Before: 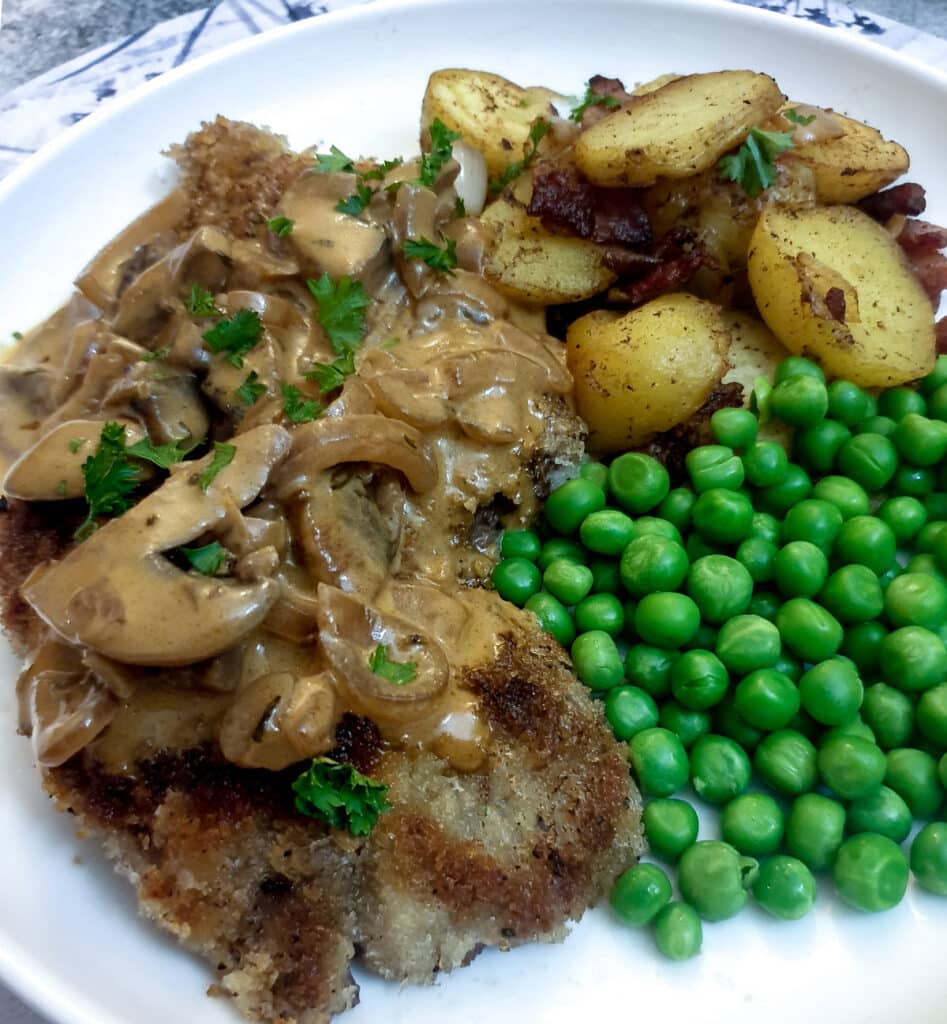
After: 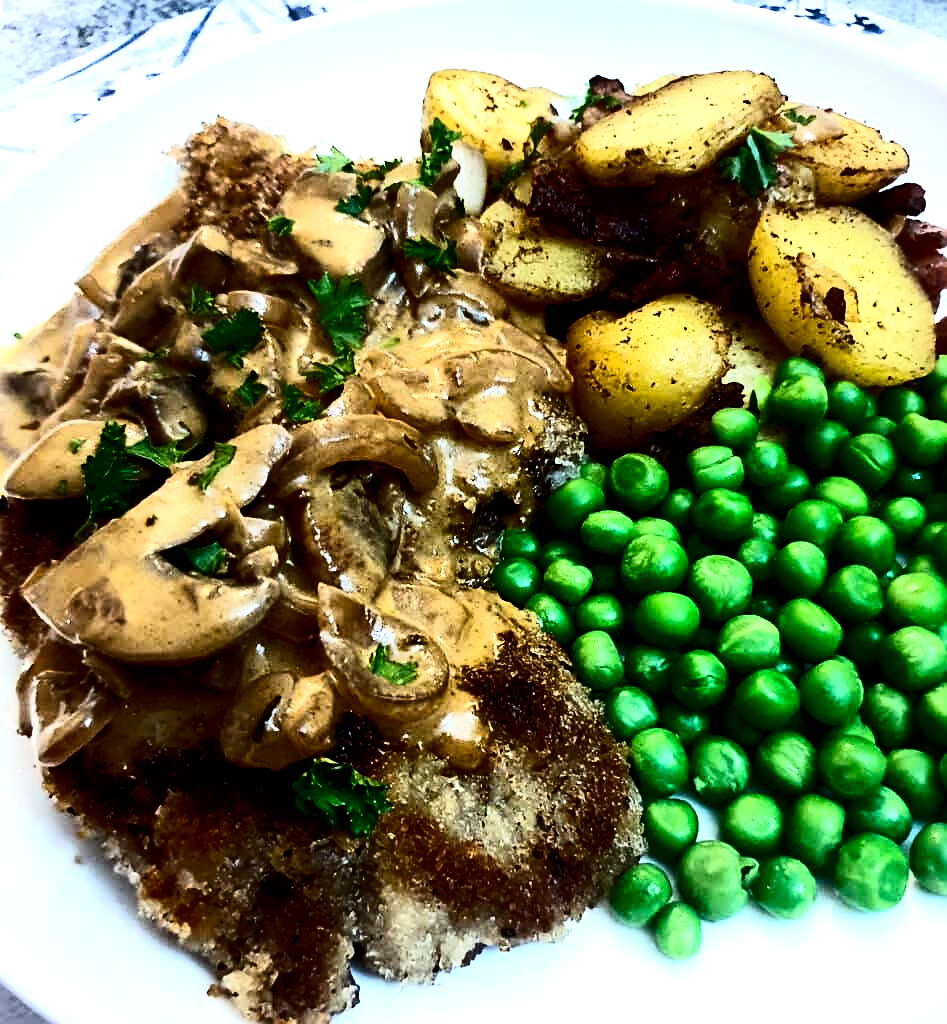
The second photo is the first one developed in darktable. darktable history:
sharpen: on, module defaults
contrast brightness saturation: contrast 0.19, brightness -0.24, saturation 0.11
tone equalizer: -8 EV -0.75 EV, -7 EV -0.7 EV, -6 EV -0.6 EV, -5 EV -0.4 EV, -3 EV 0.4 EV, -2 EV 0.6 EV, -1 EV 0.7 EV, +0 EV 0.75 EV, edges refinement/feathering 500, mask exposure compensation -1.57 EV, preserve details no
base curve: curves: ch0 [(0, 0) (0.005, 0.002) (0.193, 0.295) (0.399, 0.664) (0.75, 0.928) (1, 1)]
